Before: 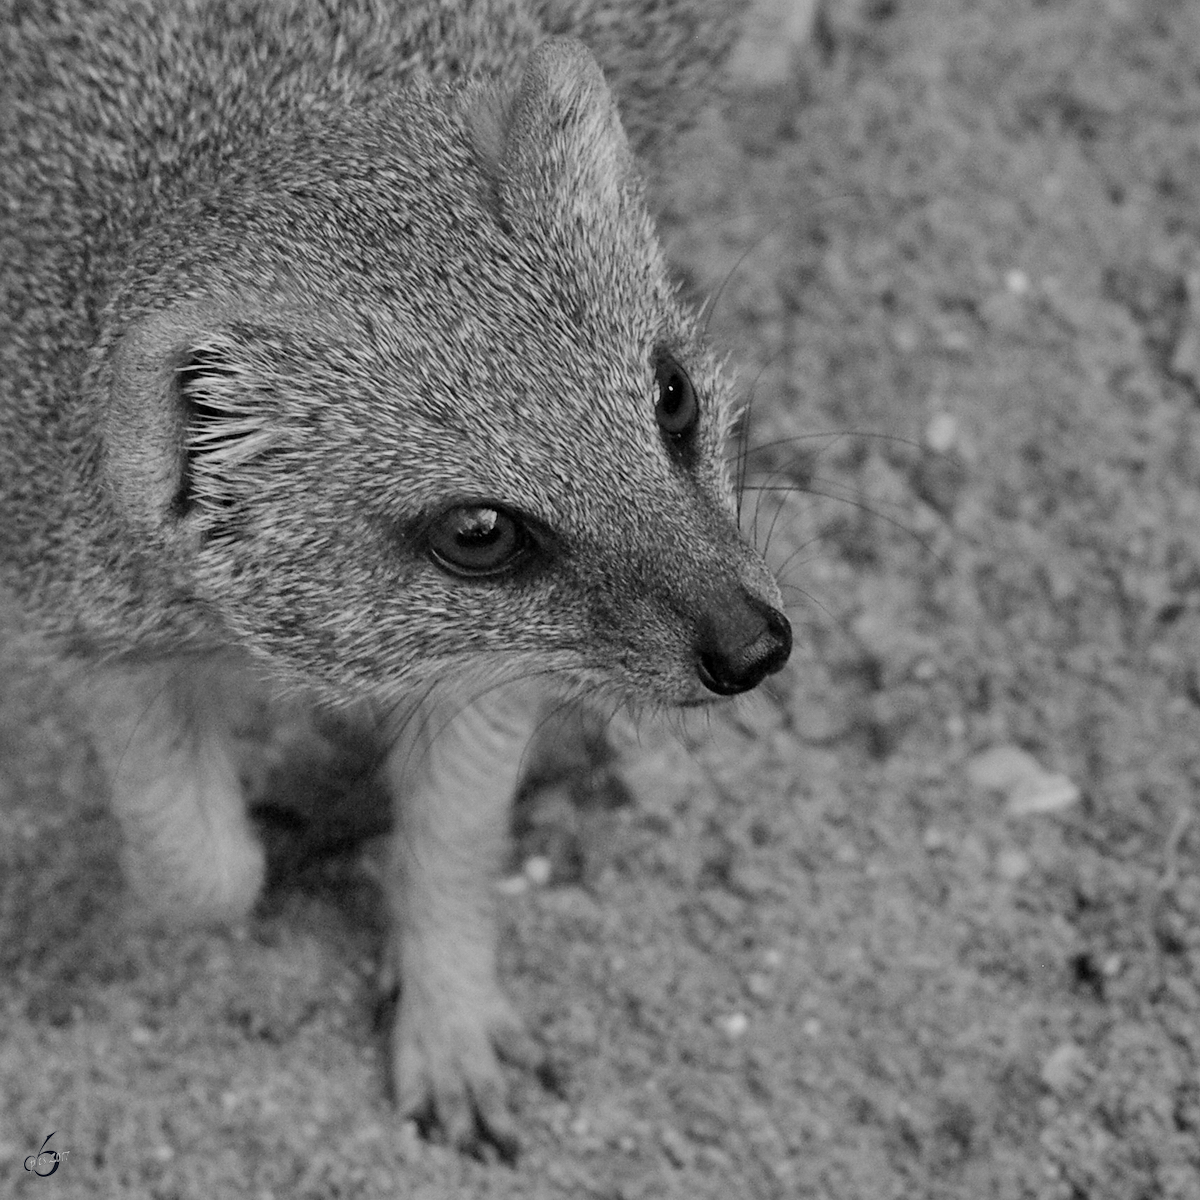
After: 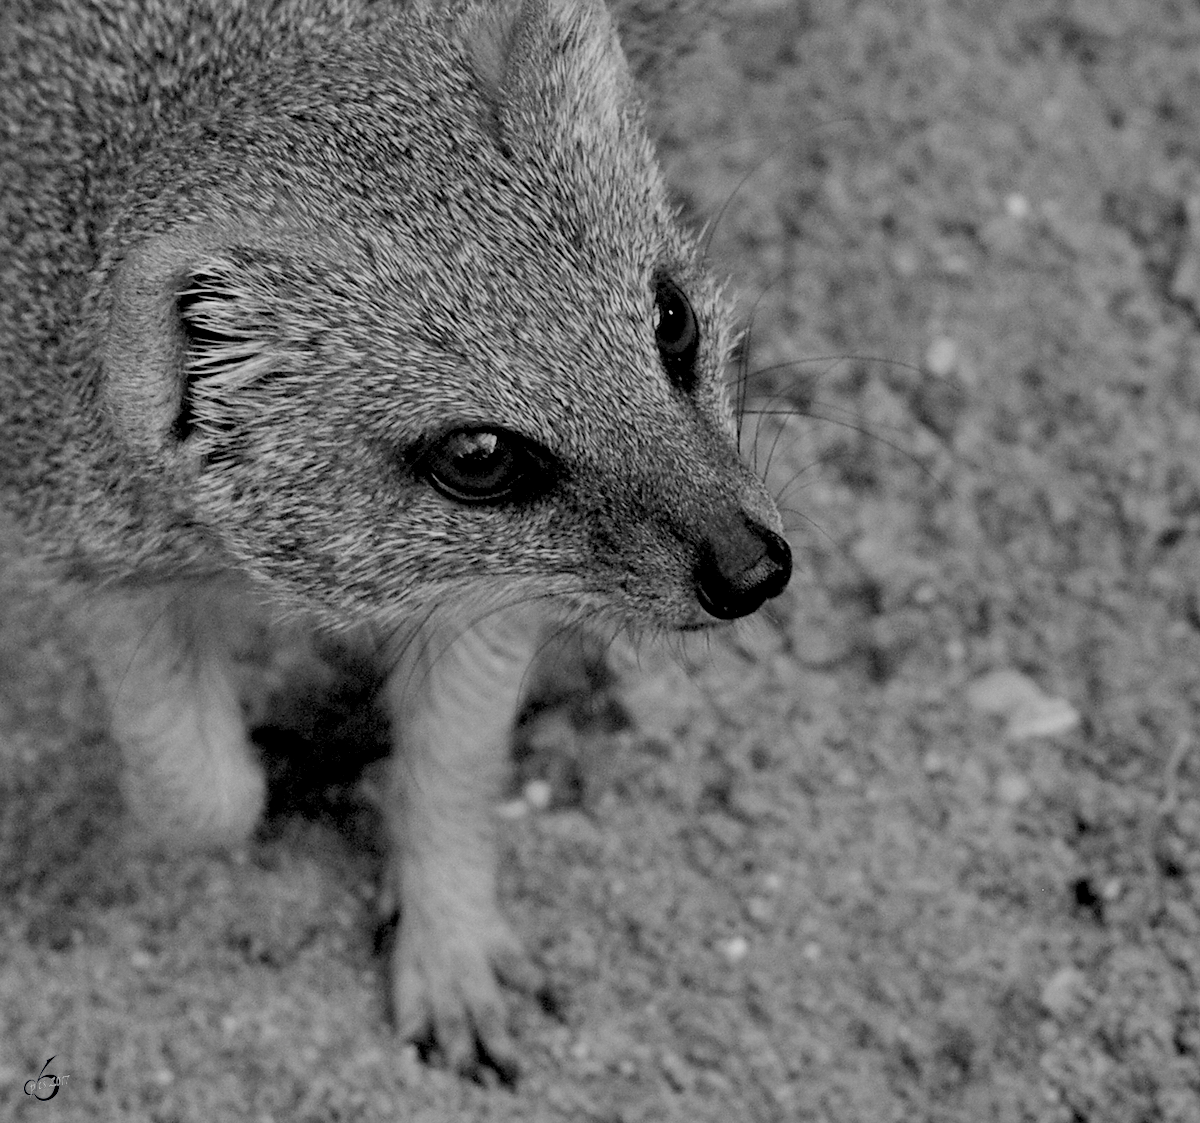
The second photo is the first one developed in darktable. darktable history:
exposure: black level correction 0.017, exposure -0.007 EV, compensate highlight preservation false
crop and rotate: top 6.364%
